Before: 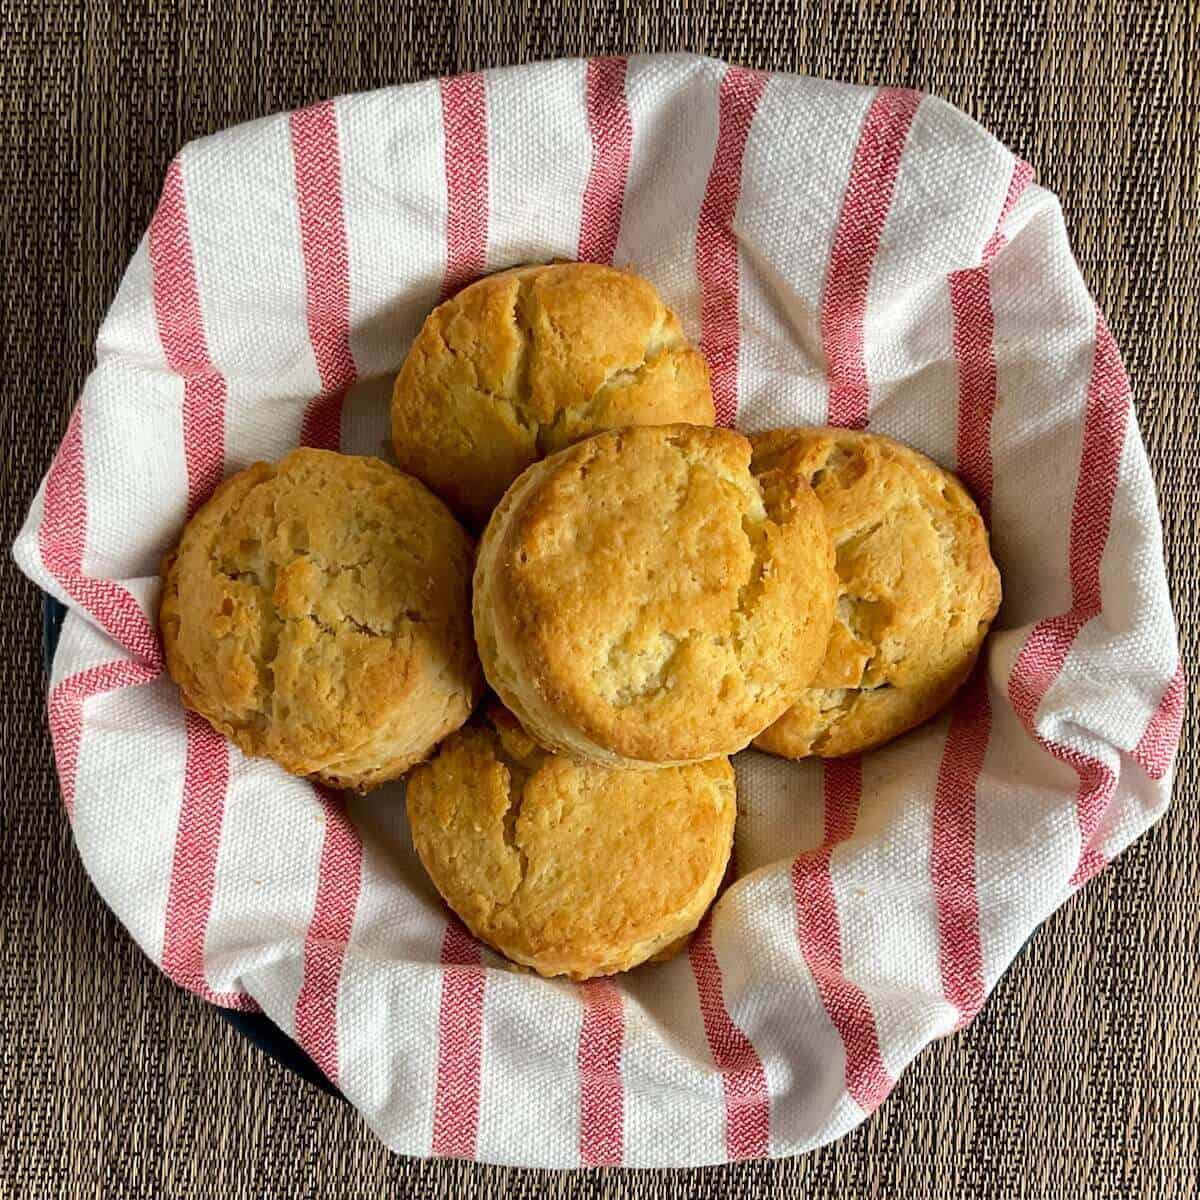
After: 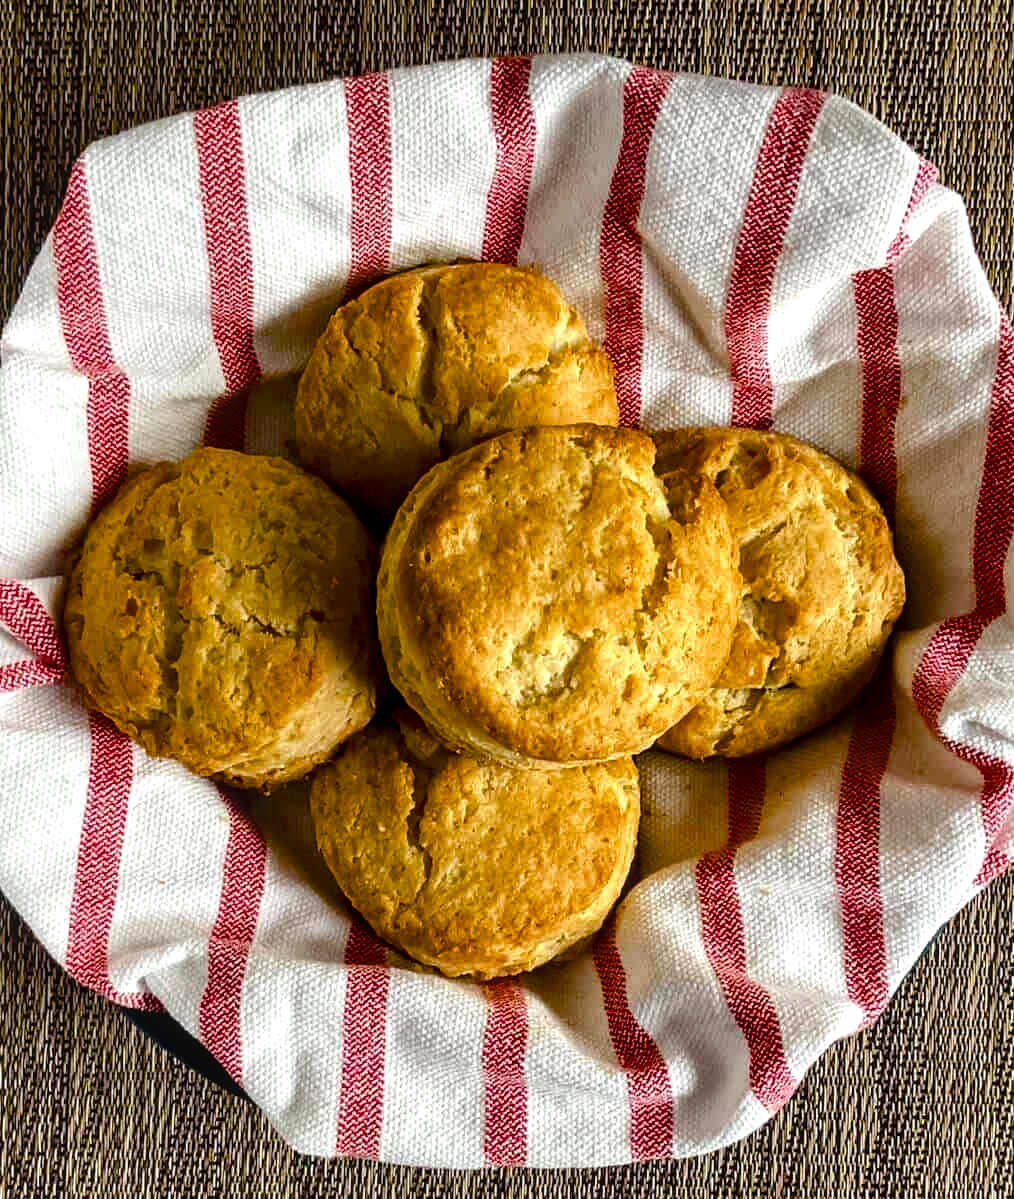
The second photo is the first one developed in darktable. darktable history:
crop: left 8.039%, right 7.408%
local contrast: on, module defaults
color balance rgb: power › hue 207.04°, perceptual saturation grading › global saturation 20%, perceptual saturation grading › highlights -25.566%, perceptual saturation grading › shadows 49.781%, global vibrance 9.773%, contrast 15.07%, saturation formula JzAzBz (2021)
